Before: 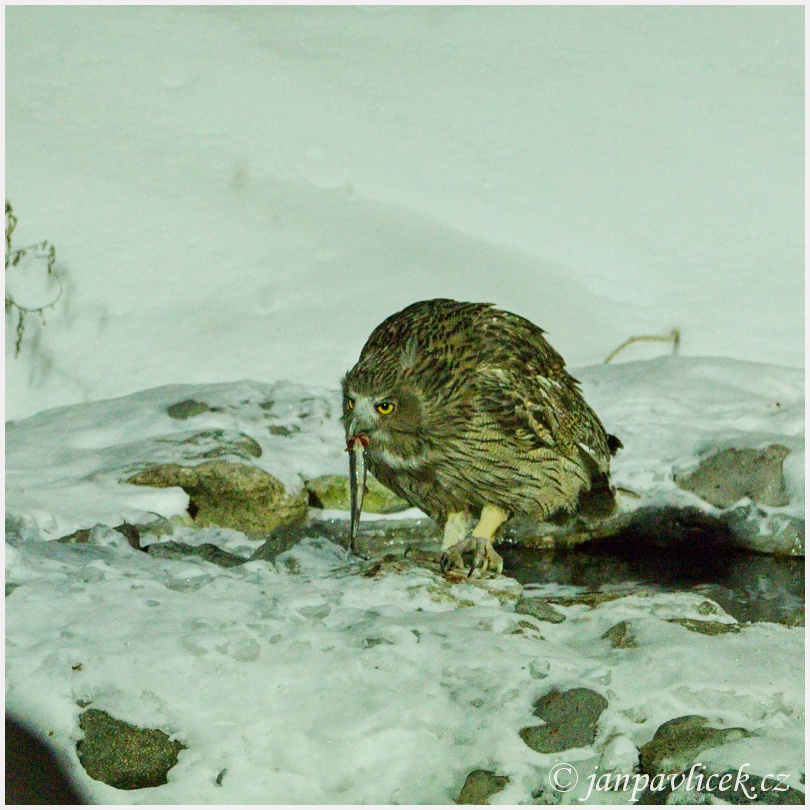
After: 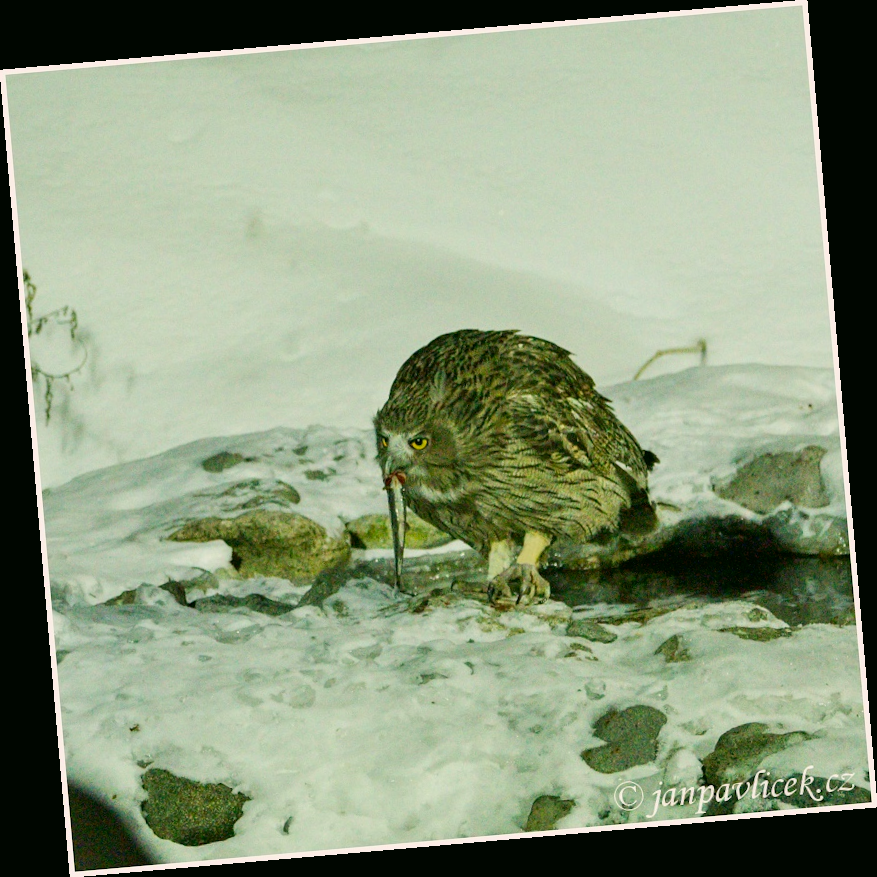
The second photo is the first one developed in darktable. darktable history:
color correction: highlights a* 4.02, highlights b* 4.98, shadows a* -7.55, shadows b* 4.98
rotate and perspective: rotation -4.98°, automatic cropping off
